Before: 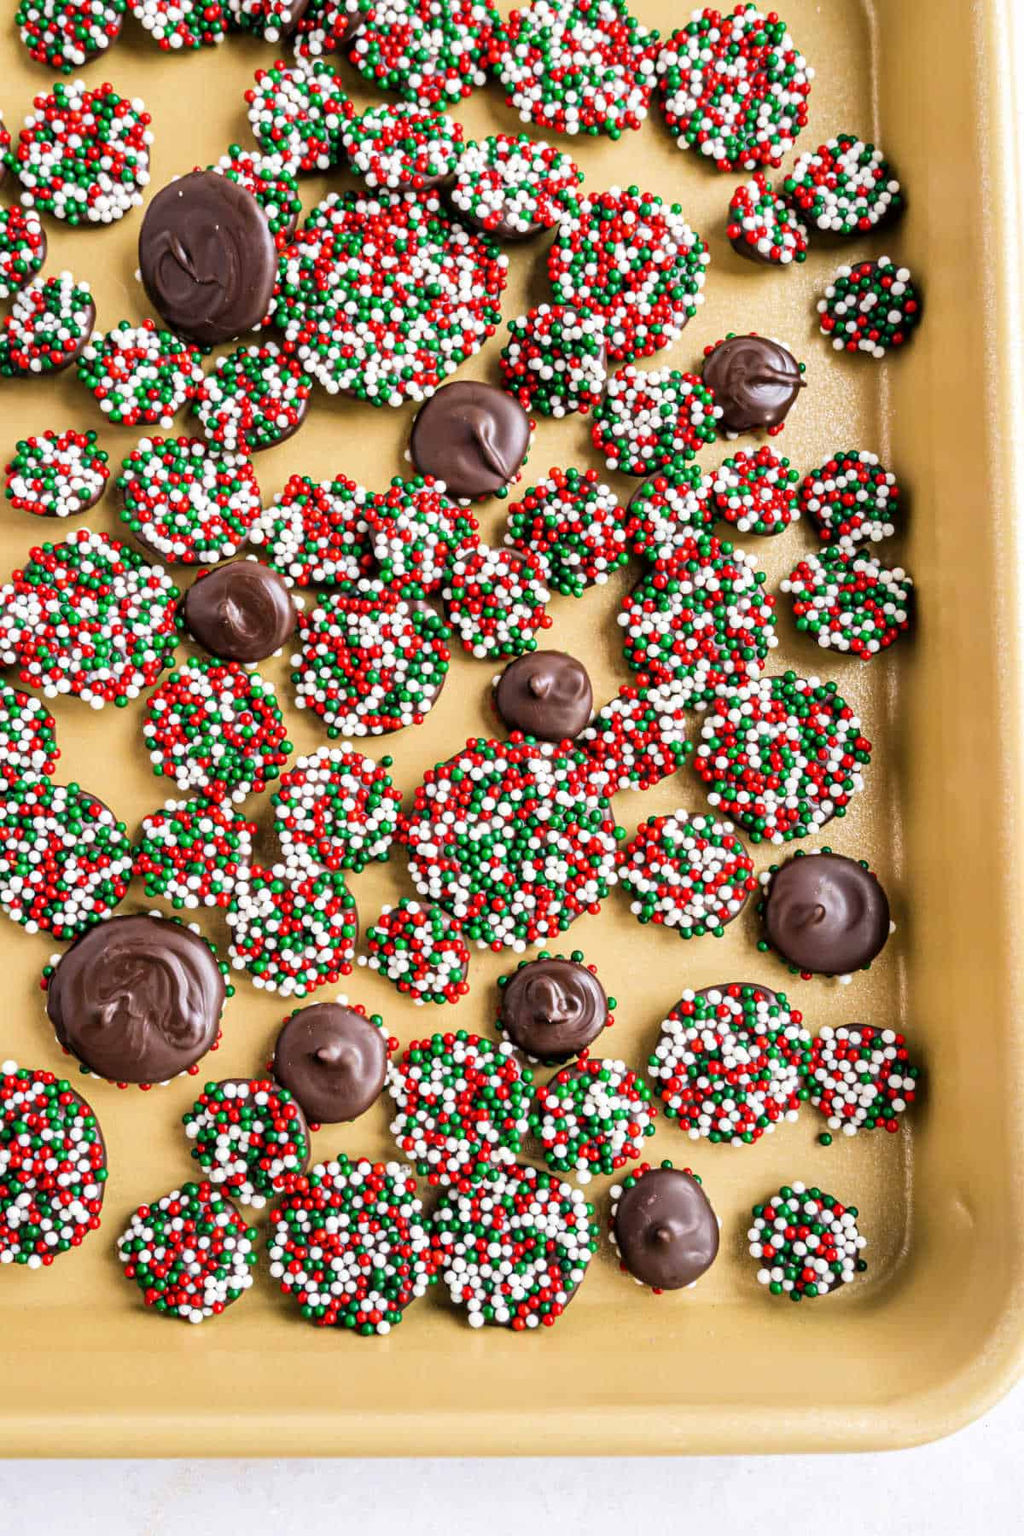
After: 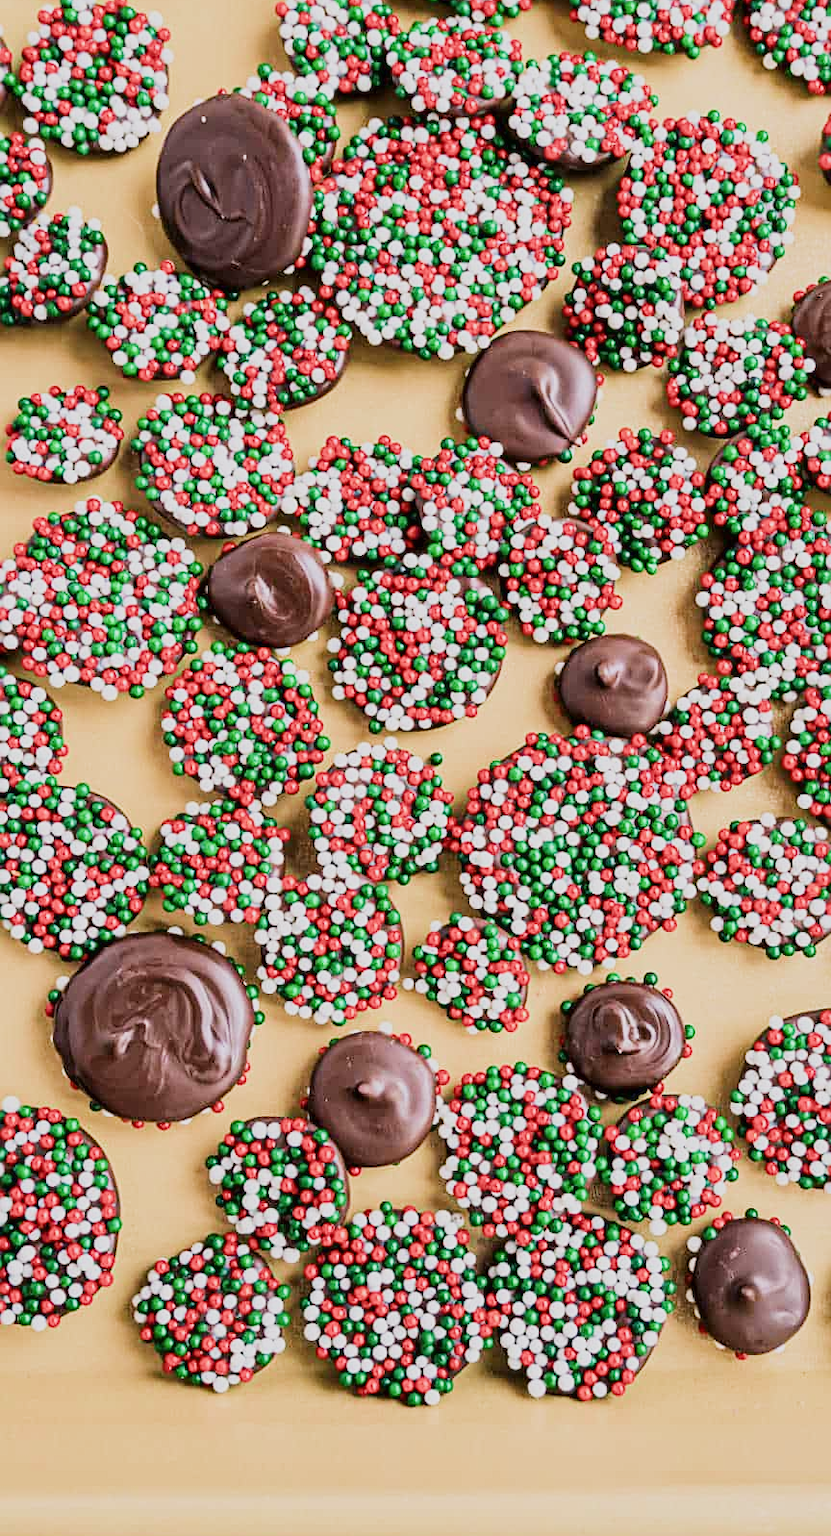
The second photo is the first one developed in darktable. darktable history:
color calibration: gray › normalize channels true, illuminant custom, x 0.348, y 0.364, temperature 4921.34 K, gamut compression 0.002
exposure: black level correction 0.001, exposure 0.499 EV, compensate highlight preservation false
sharpen: on, module defaults
filmic rgb: black relative exposure -16 EV, white relative exposure 4.94 EV, threshold 3.06 EV, structure ↔ texture 99.28%, hardness 6.21, color science v5 (2021), contrast in shadows safe, contrast in highlights safe, enable highlight reconstruction true
crop: top 5.759%, right 27.887%, bottom 5.501%
